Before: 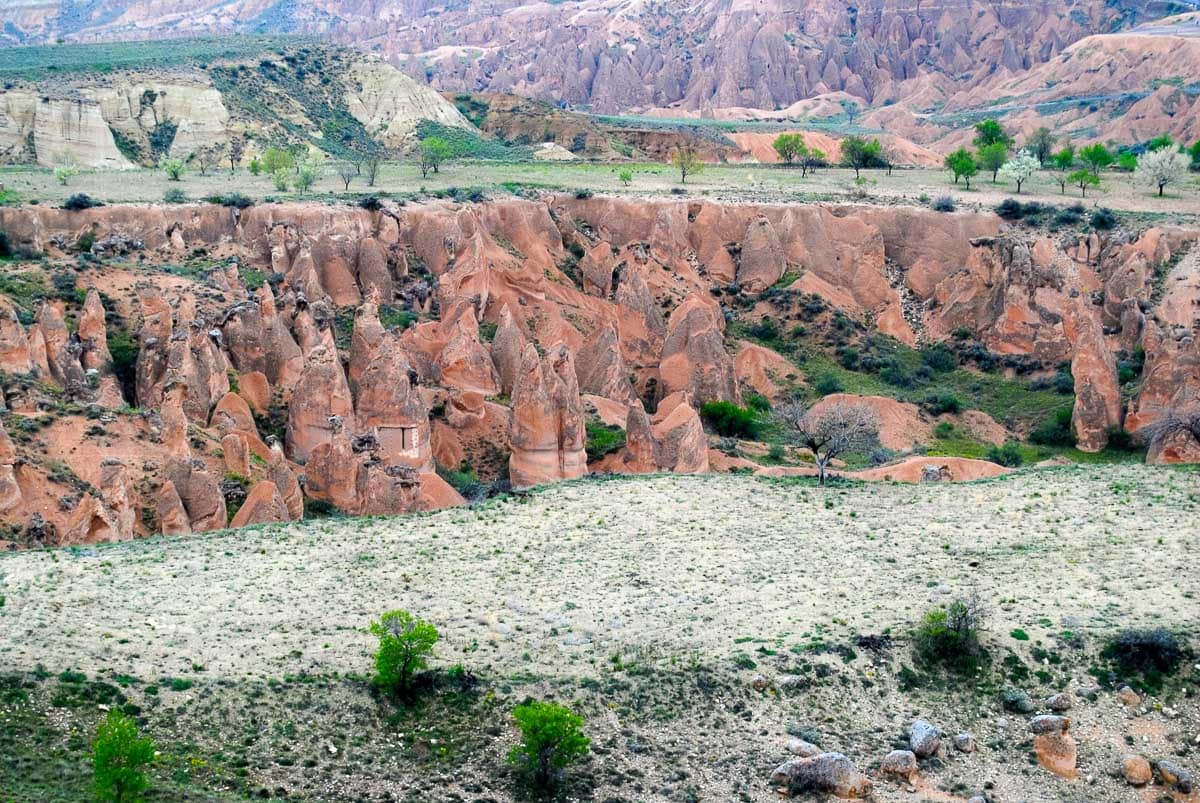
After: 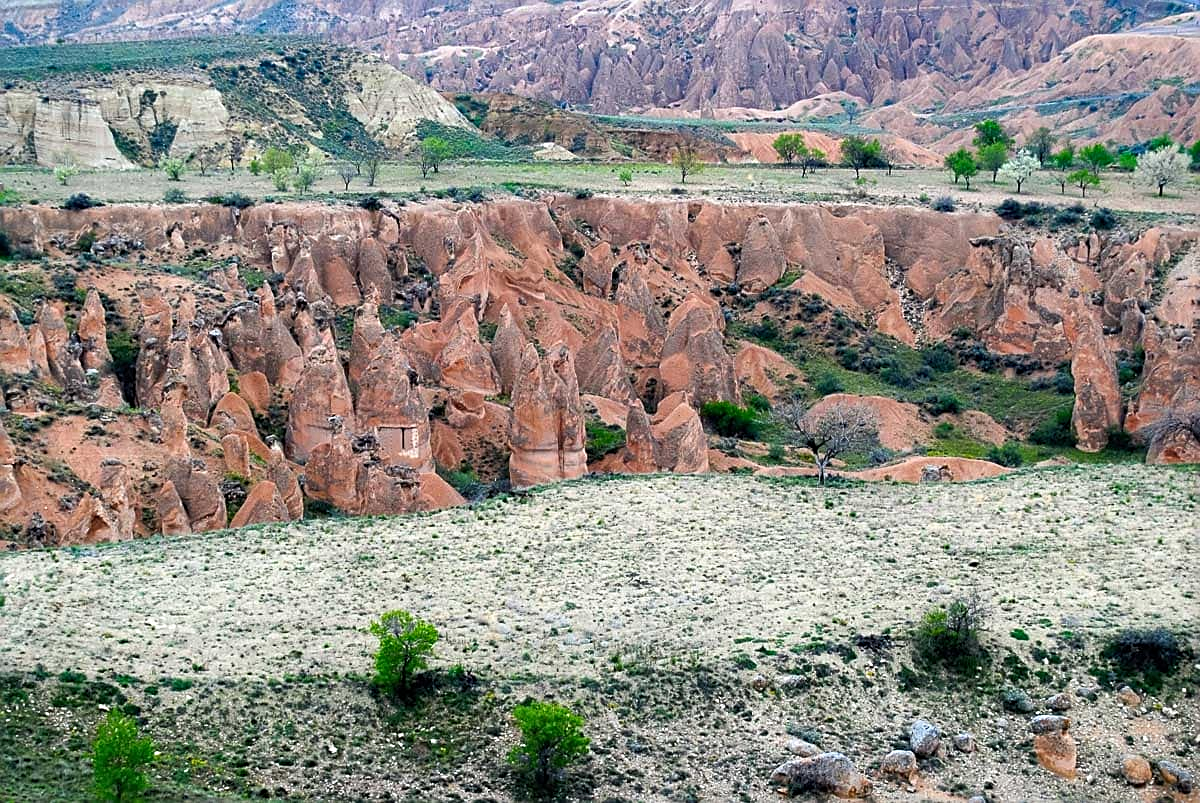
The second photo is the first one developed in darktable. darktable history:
sharpen: on, module defaults
shadows and highlights: radius 118.2, shadows 41.77, highlights -61.97, soften with gaussian
